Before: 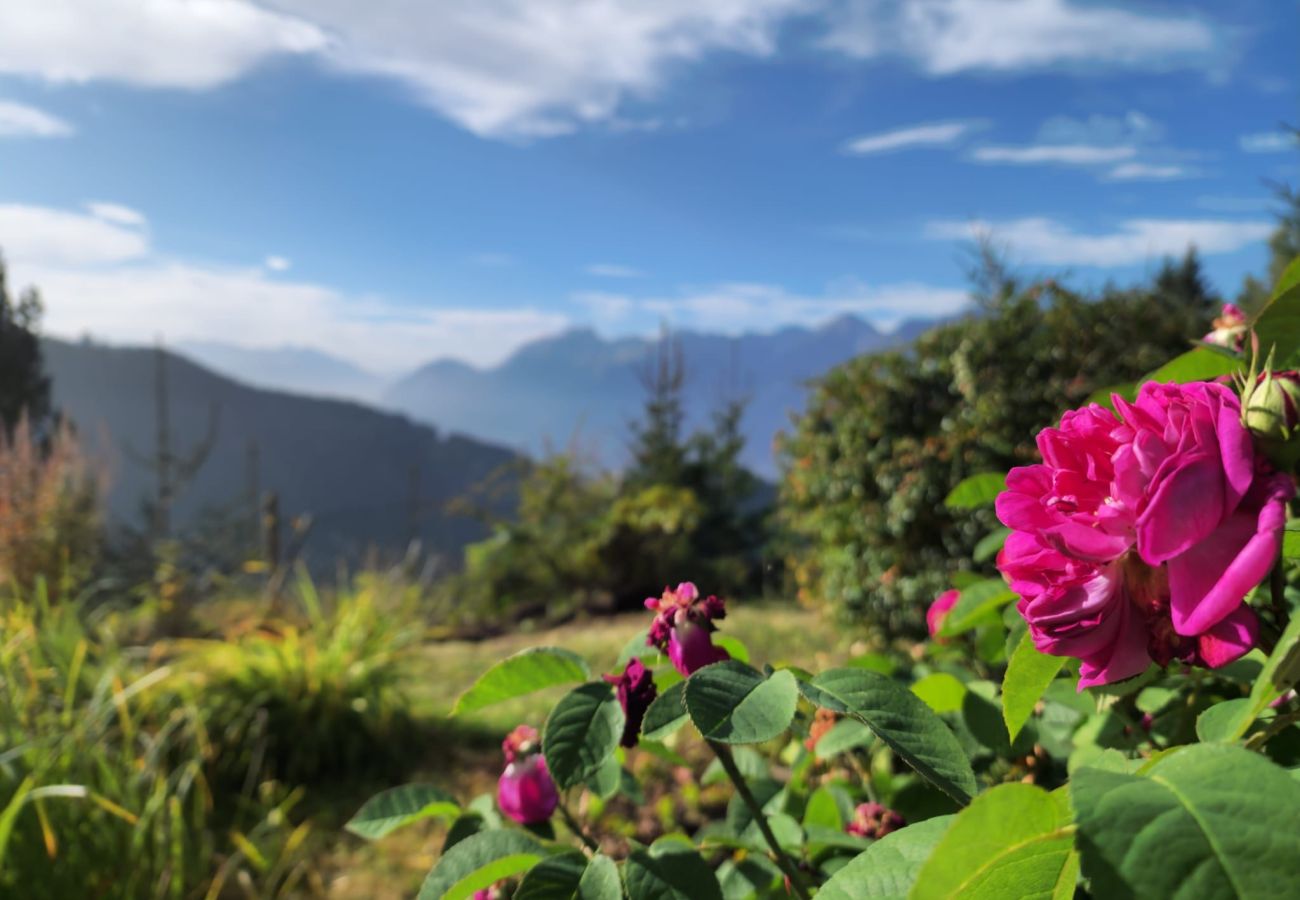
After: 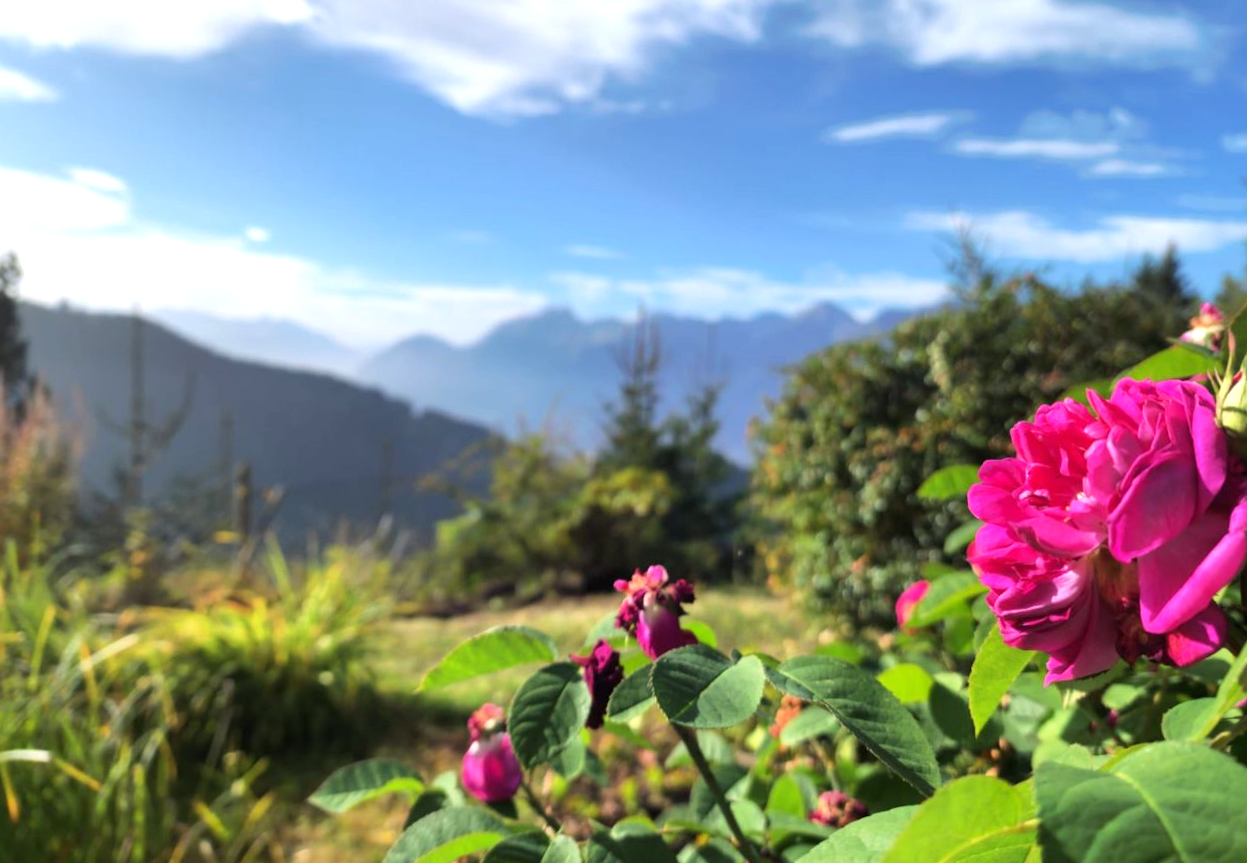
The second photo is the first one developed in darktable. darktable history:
exposure: exposure 0.6 EV, compensate highlight preservation false
crop and rotate: angle -1.69°
